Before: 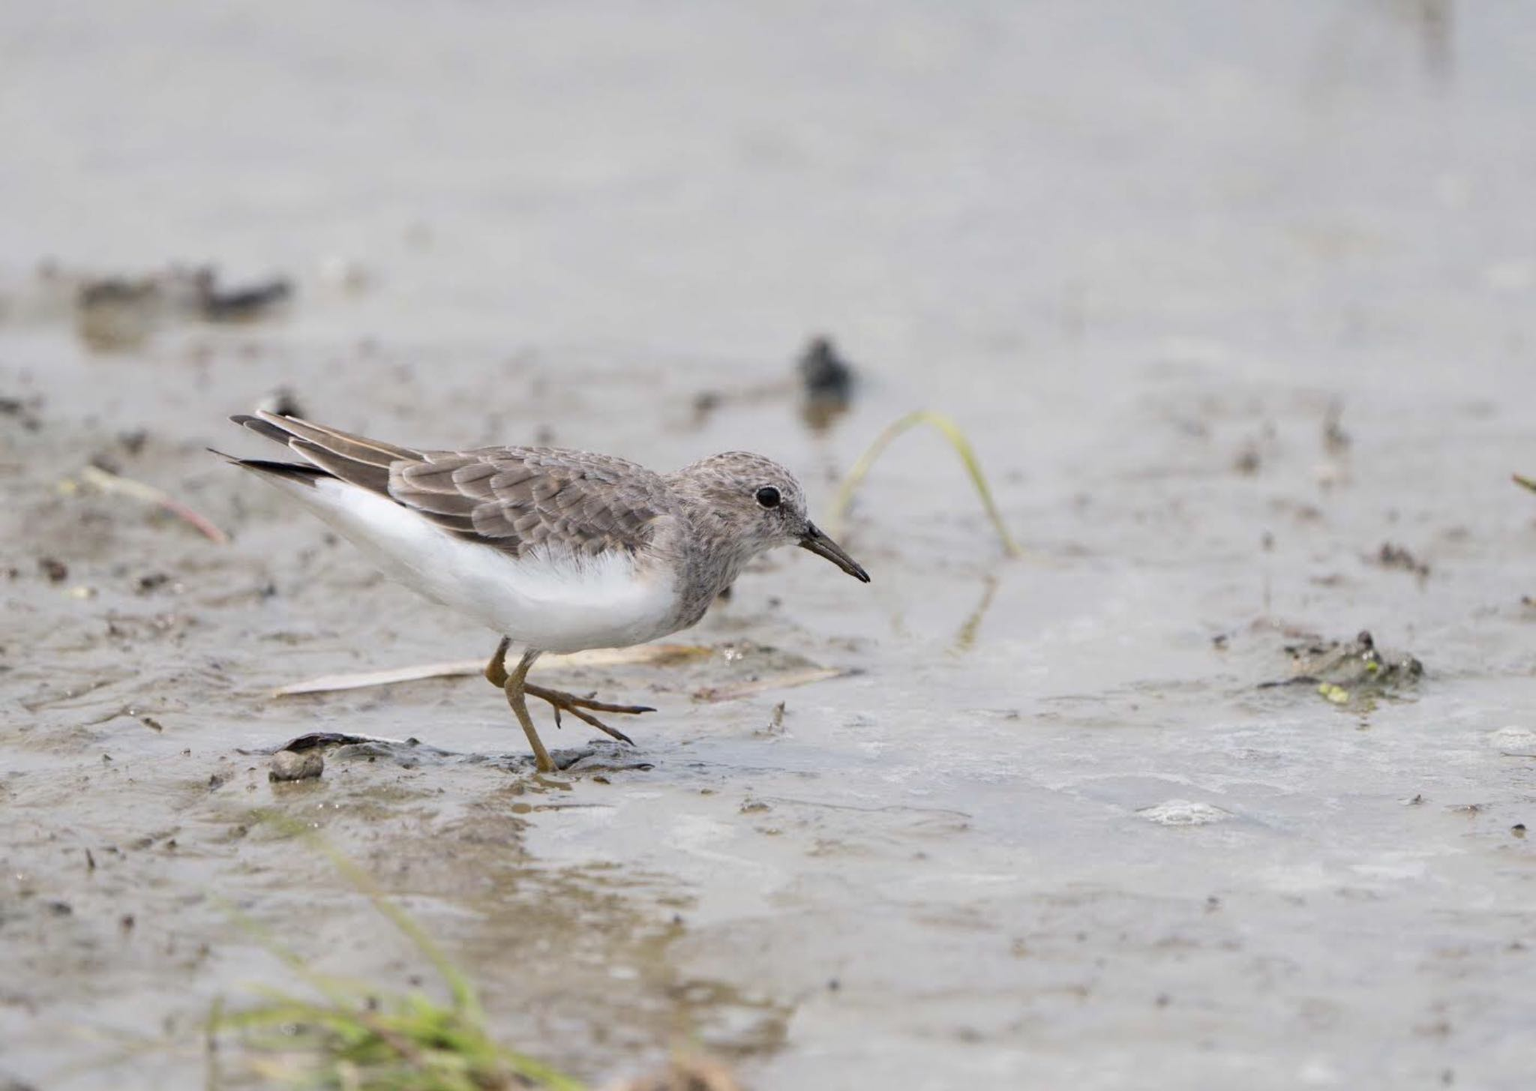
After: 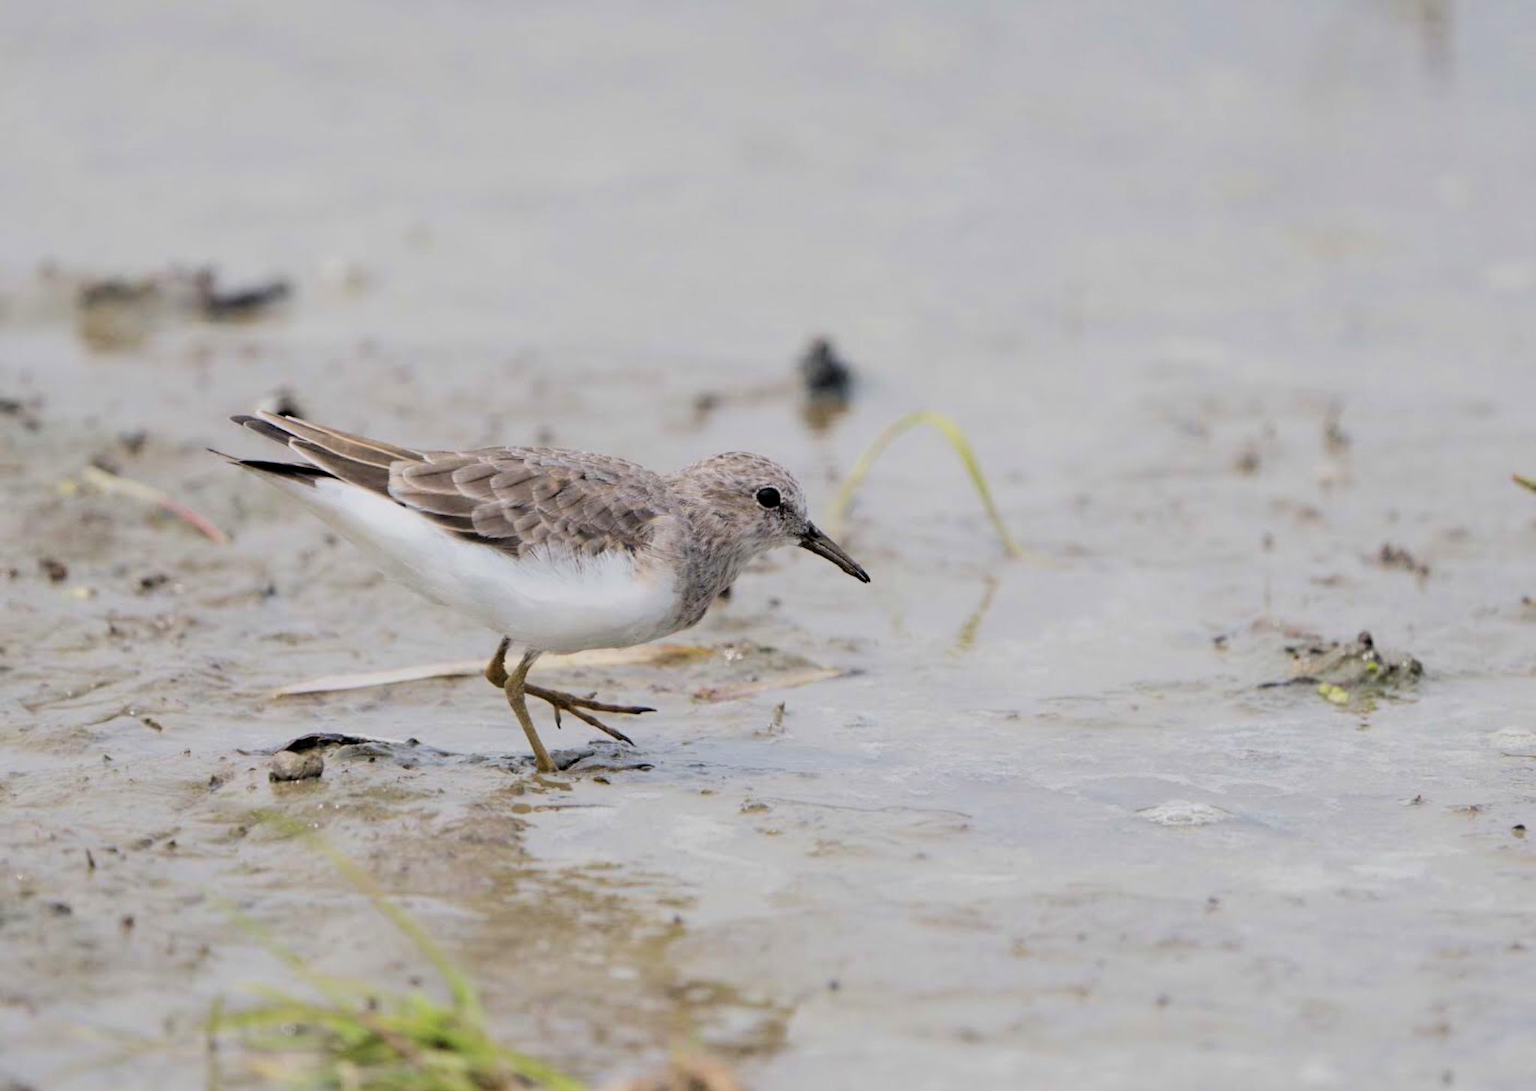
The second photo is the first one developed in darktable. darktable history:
velvia: on, module defaults
filmic rgb: black relative exposure -7.73 EV, white relative exposure 4.45 EV, threshold 6 EV, target black luminance 0%, hardness 3.76, latitude 50.82%, contrast 1.072, highlights saturation mix 9.15%, shadows ↔ highlights balance -0.266%, contrast in shadows safe, enable highlight reconstruction true
